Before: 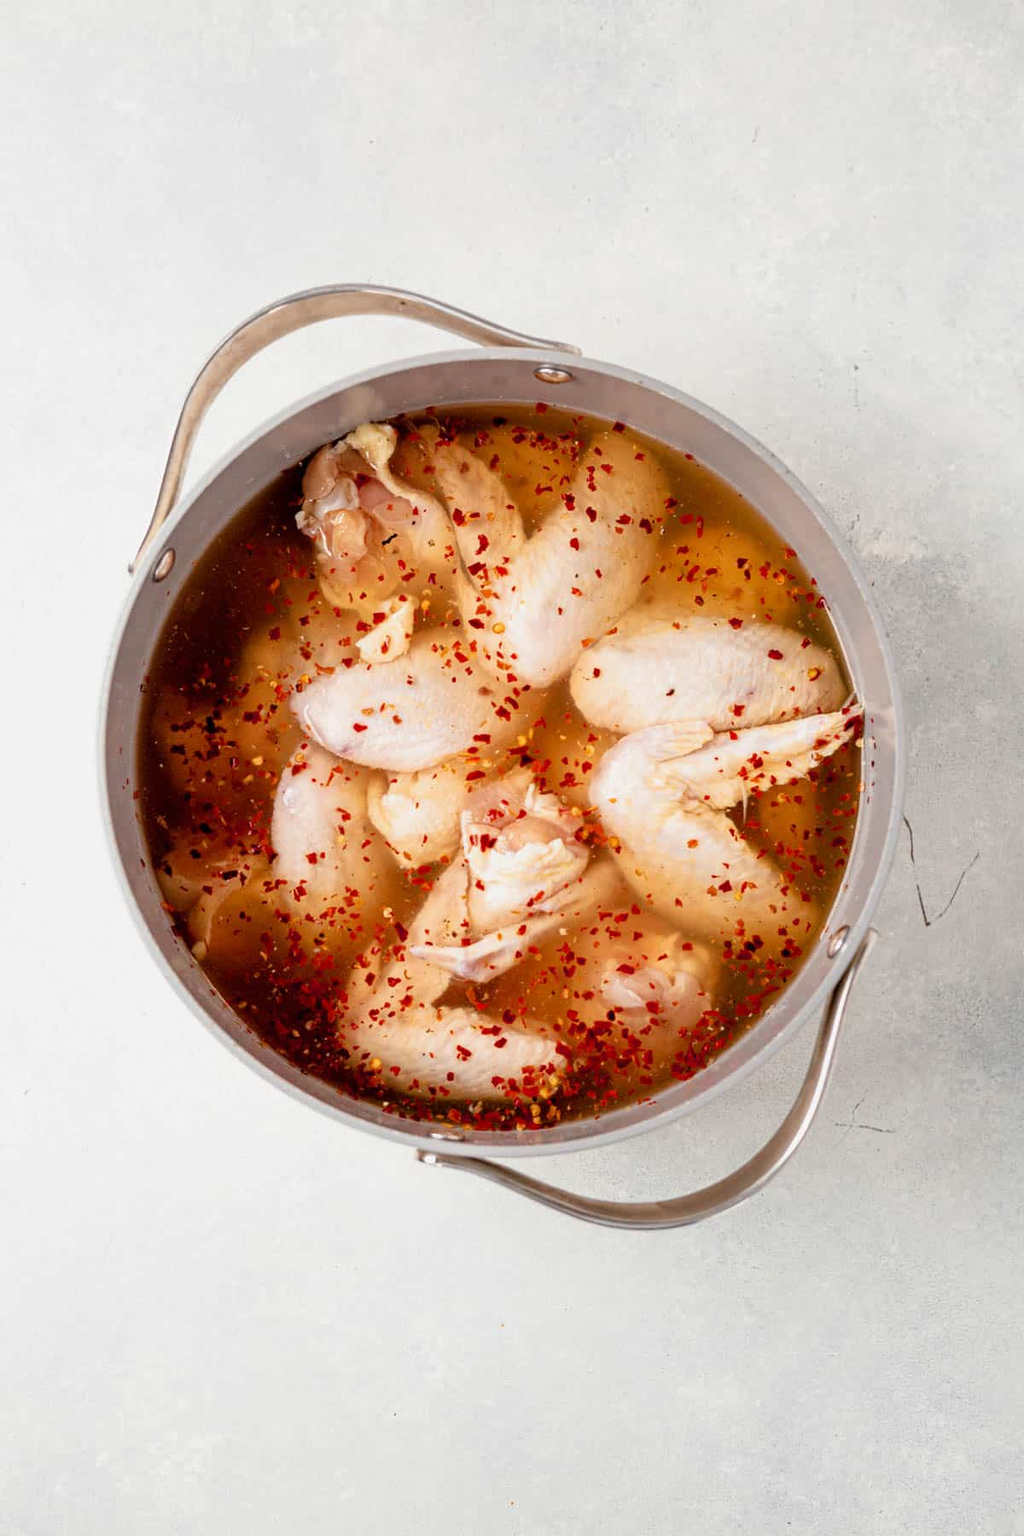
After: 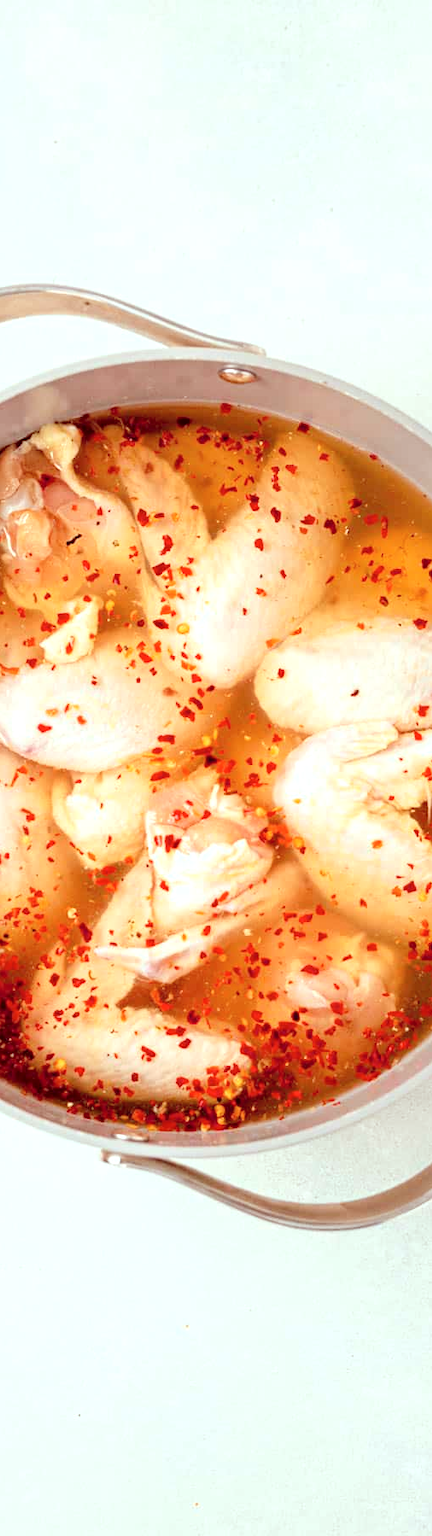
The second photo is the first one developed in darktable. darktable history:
contrast brightness saturation: brightness 0.153
crop: left 30.888%, right 26.907%
exposure: black level correction 0, exposure 0.396 EV, compensate highlight preservation false
color correction: highlights a* -7, highlights b* -0.15, shadows a* 20.12, shadows b* 12.18
